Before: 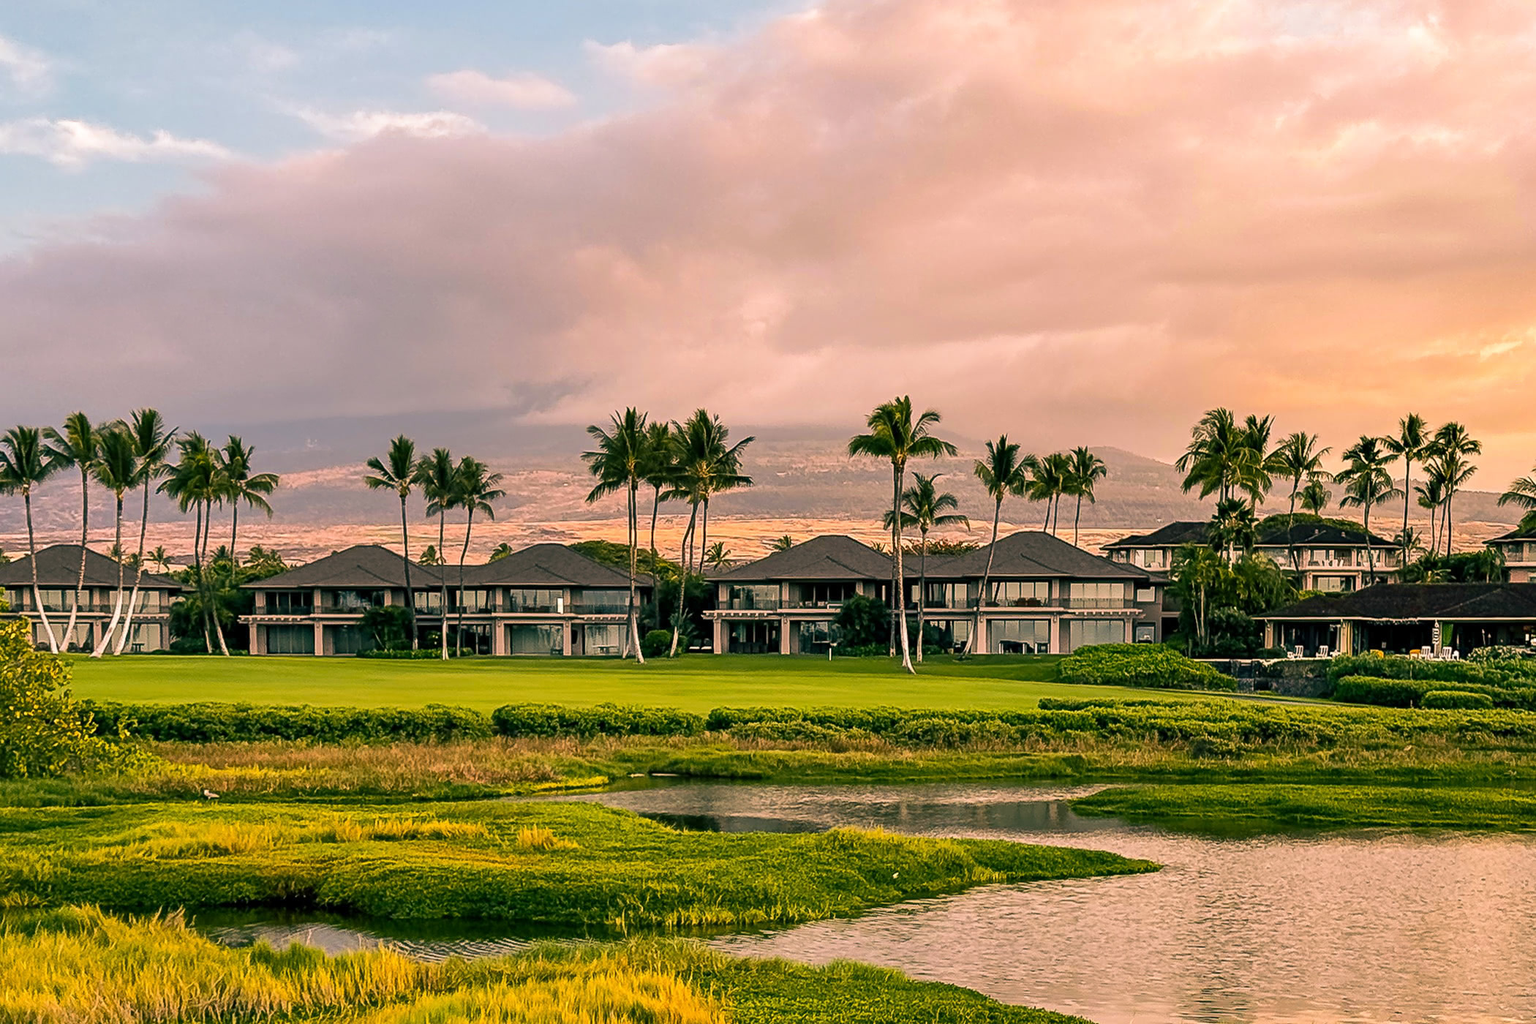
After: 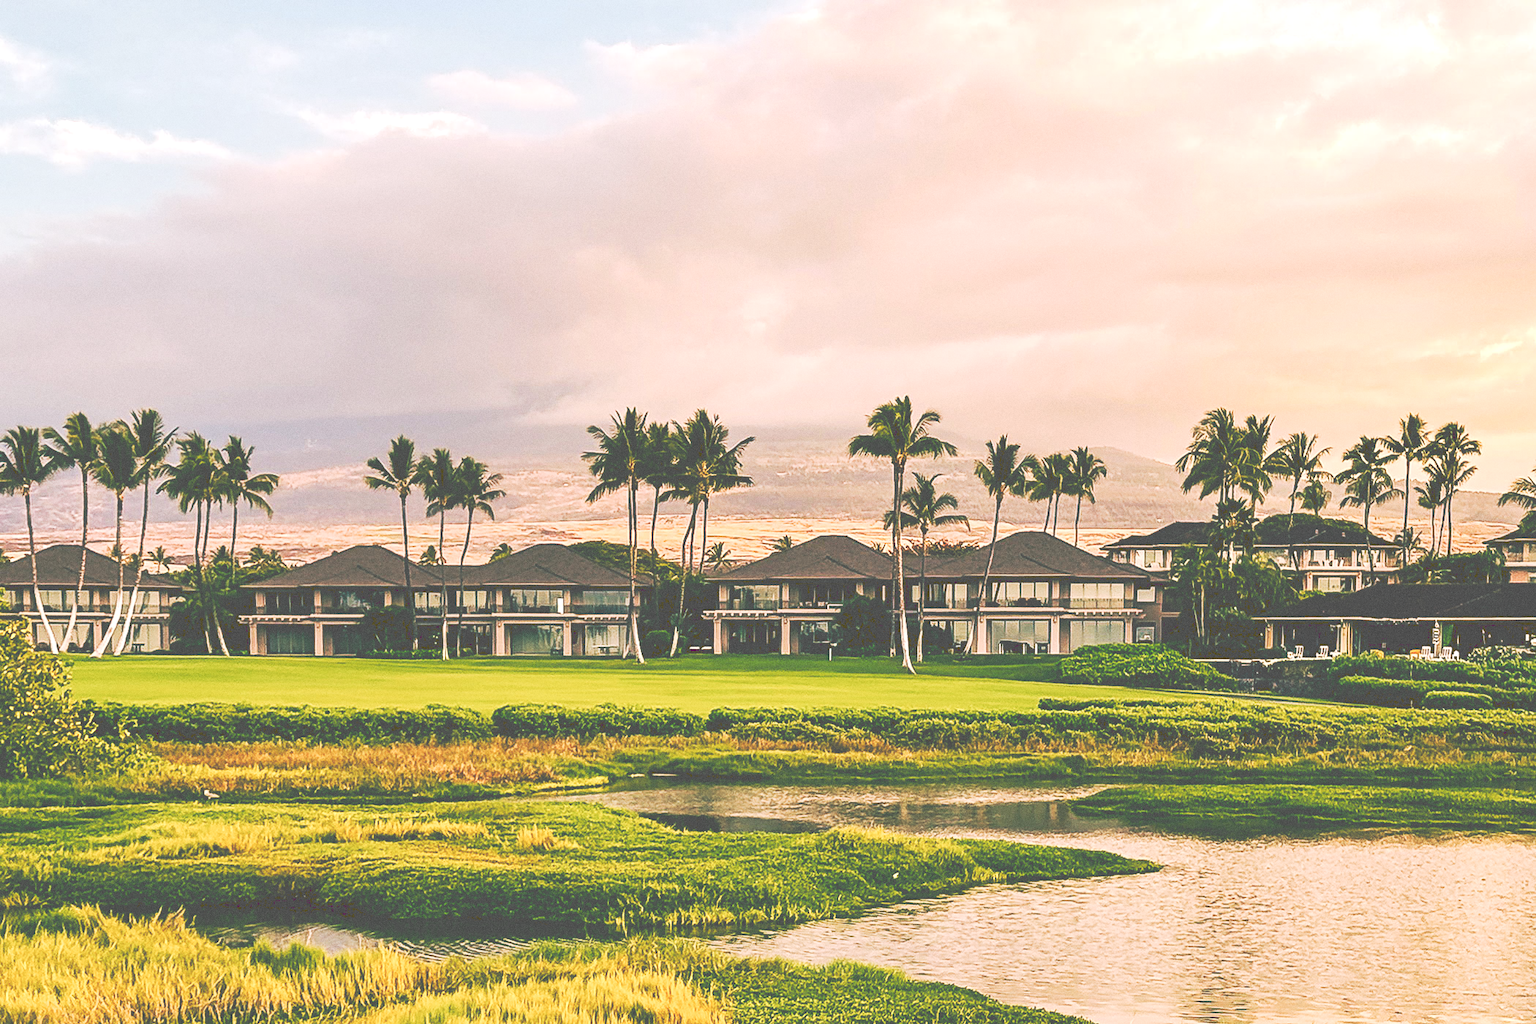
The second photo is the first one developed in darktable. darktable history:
grain: coarseness 0.09 ISO
exposure: black level correction 0, compensate exposure bias true, compensate highlight preservation false
color balance rgb: perceptual saturation grading › global saturation 20%, perceptual saturation grading › highlights -50%, perceptual saturation grading › shadows 30%, perceptual brilliance grading › global brilliance 10%, perceptual brilliance grading › shadows 15%
tone curve: curves: ch0 [(0, 0) (0.003, 0.334) (0.011, 0.338) (0.025, 0.338) (0.044, 0.338) (0.069, 0.339) (0.1, 0.342) (0.136, 0.343) (0.177, 0.349) (0.224, 0.36) (0.277, 0.385) (0.335, 0.42) (0.399, 0.465) (0.468, 0.535) (0.543, 0.632) (0.623, 0.73) (0.709, 0.814) (0.801, 0.879) (0.898, 0.935) (1, 1)], preserve colors none
